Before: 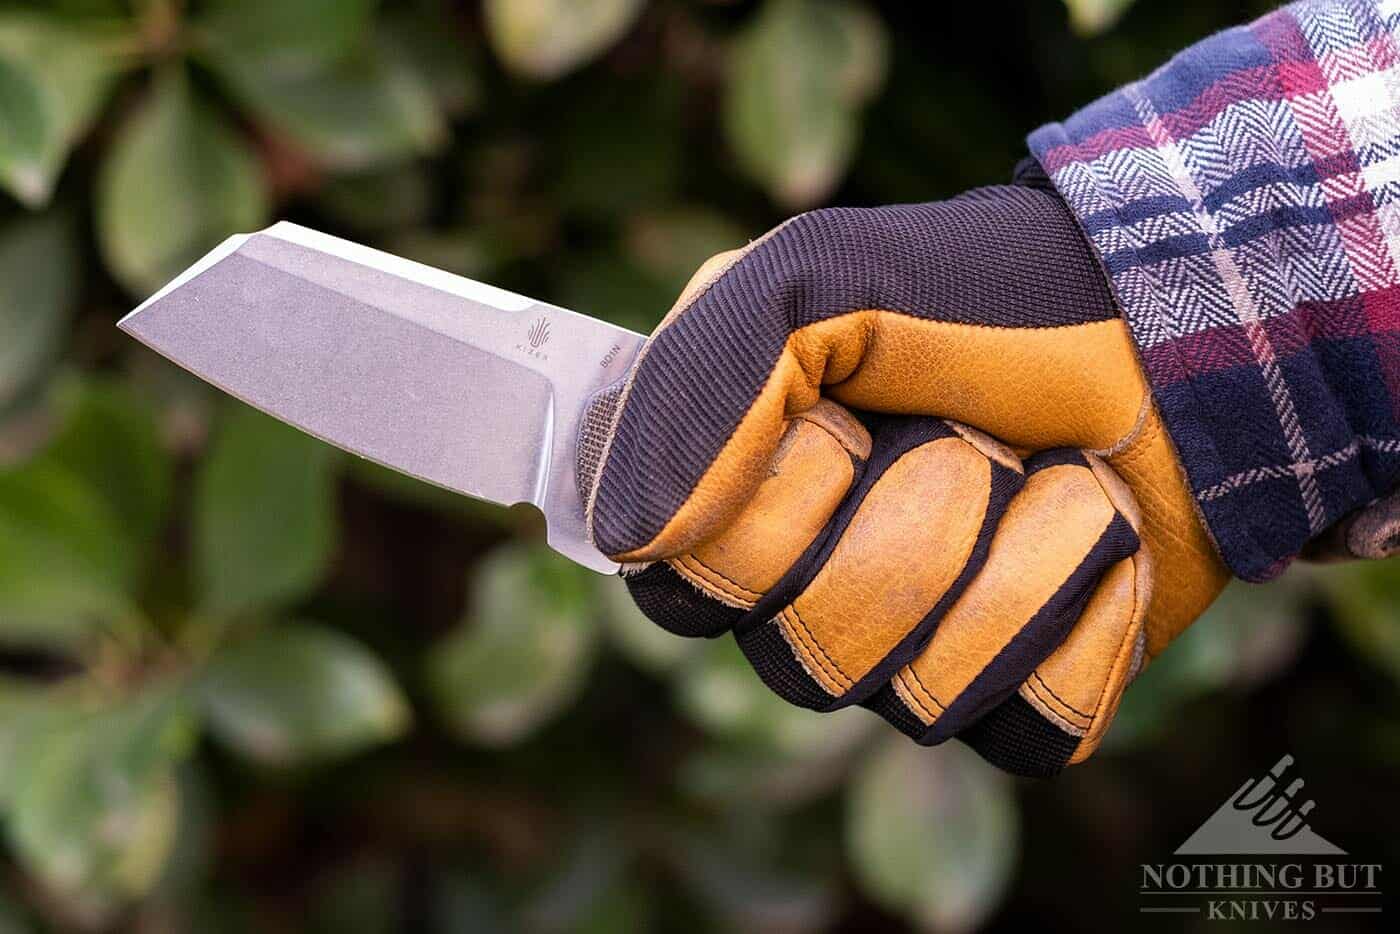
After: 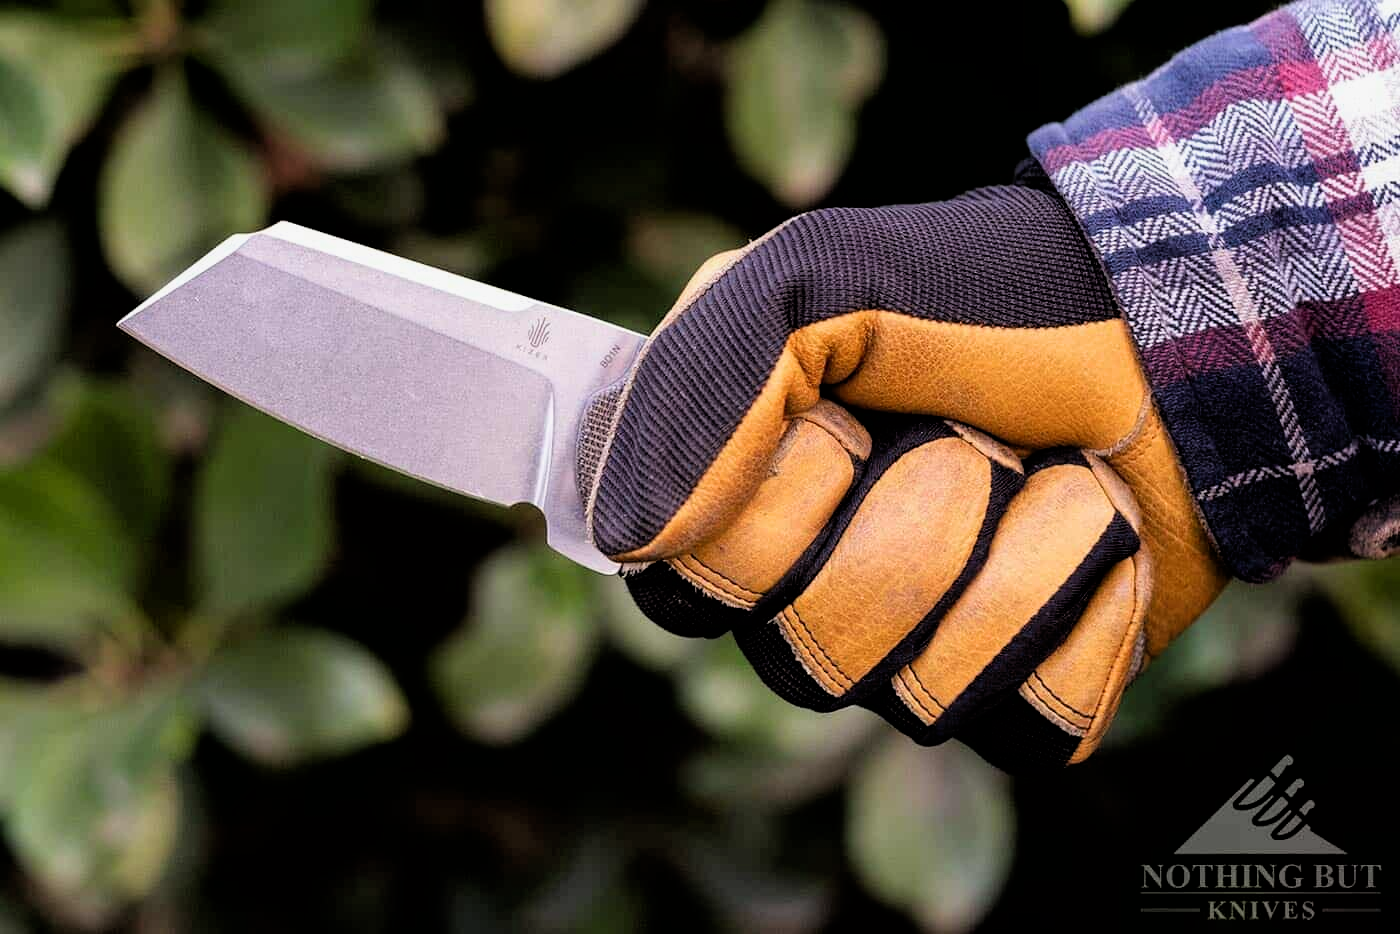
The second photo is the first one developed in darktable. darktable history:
filmic rgb: black relative exposure -4.93 EV, white relative exposure 2.84 EV, hardness 3.72
exposure: compensate highlight preservation false
